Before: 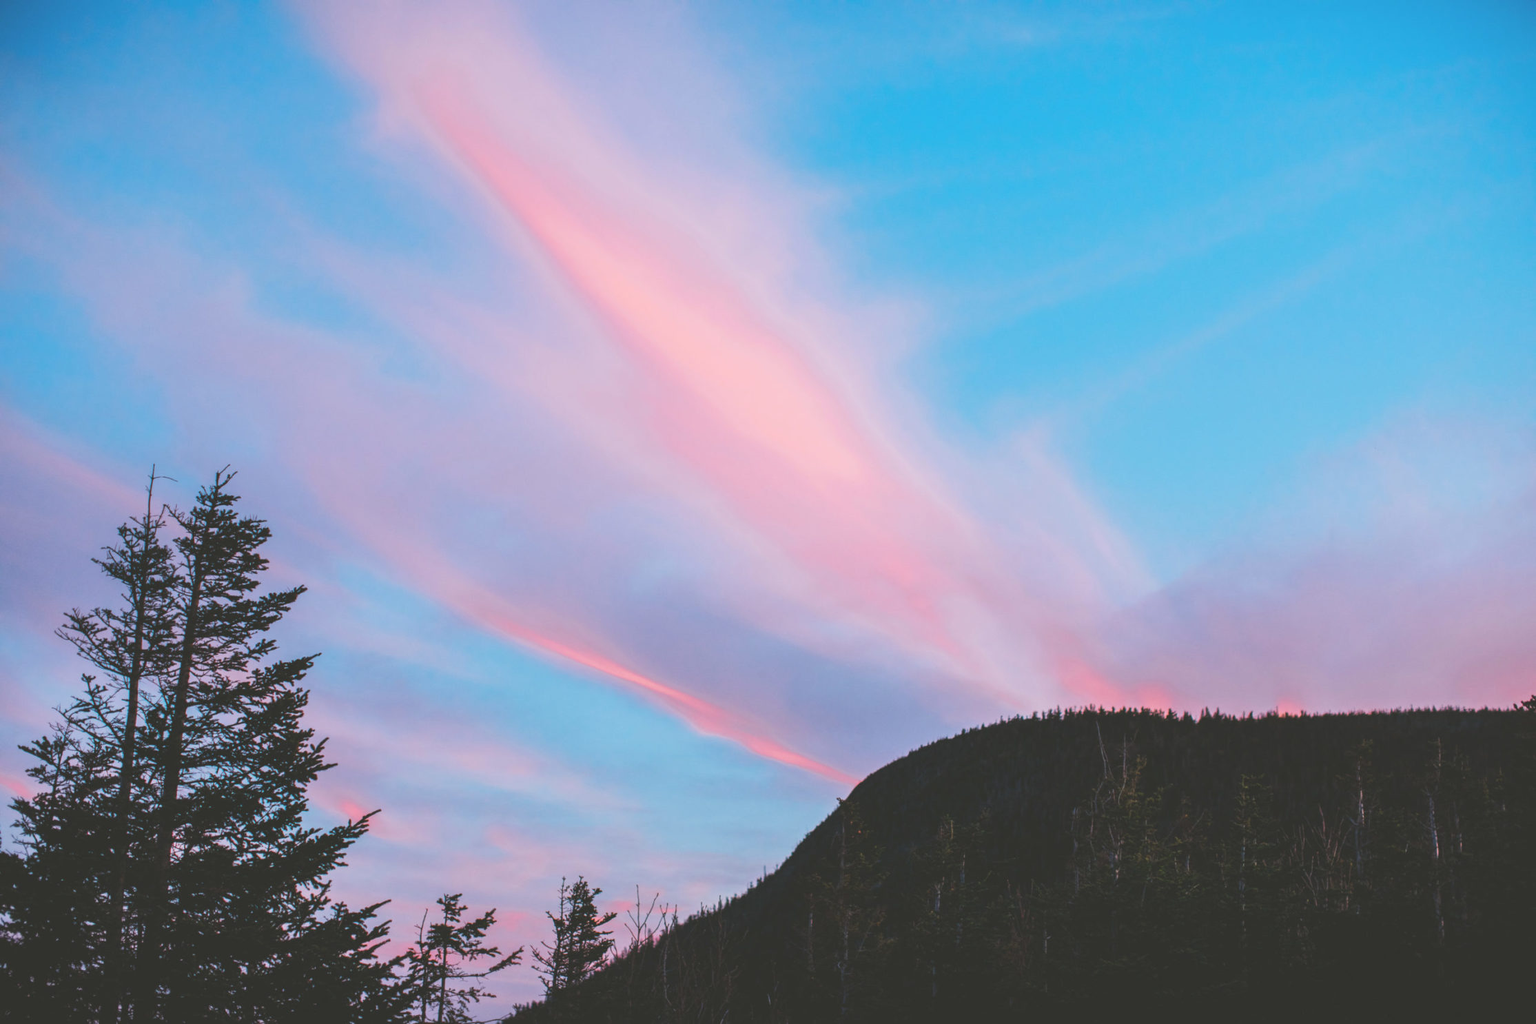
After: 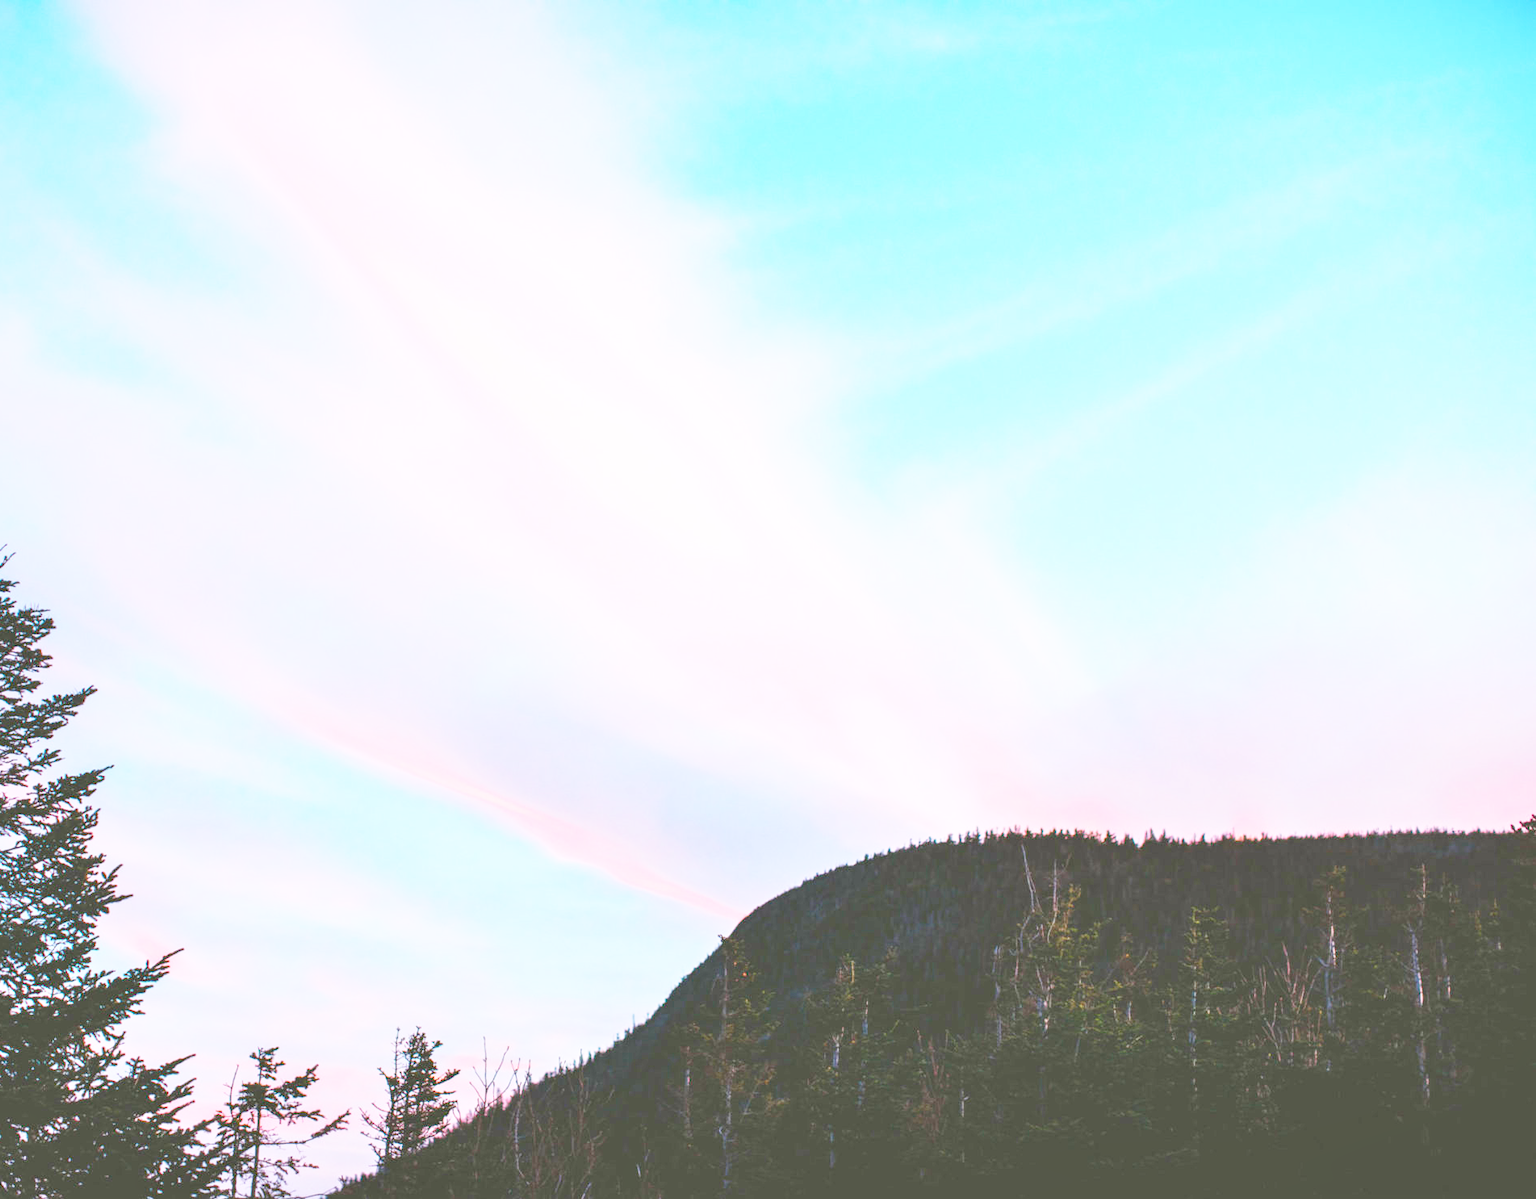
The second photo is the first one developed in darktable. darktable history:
crop and rotate: left 14.587%
color balance rgb: highlights gain › luminance 14.741%, perceptual saturation grading › global saturation 19.679%, global vibrance 14.369%
base curve: curves: ch0 [(0, 0.003) (0.001, 0.002) (0.006, 0.004) (0.02, 0.022) (0.048, 0.086) (0.094, 0.234) (0.162, 0.431) (0.258, 0.629) (0.385, 0.8) (0.548, 0.918) (0.751, 0.988) (1, 1)], fusion 1, preserve colors none
